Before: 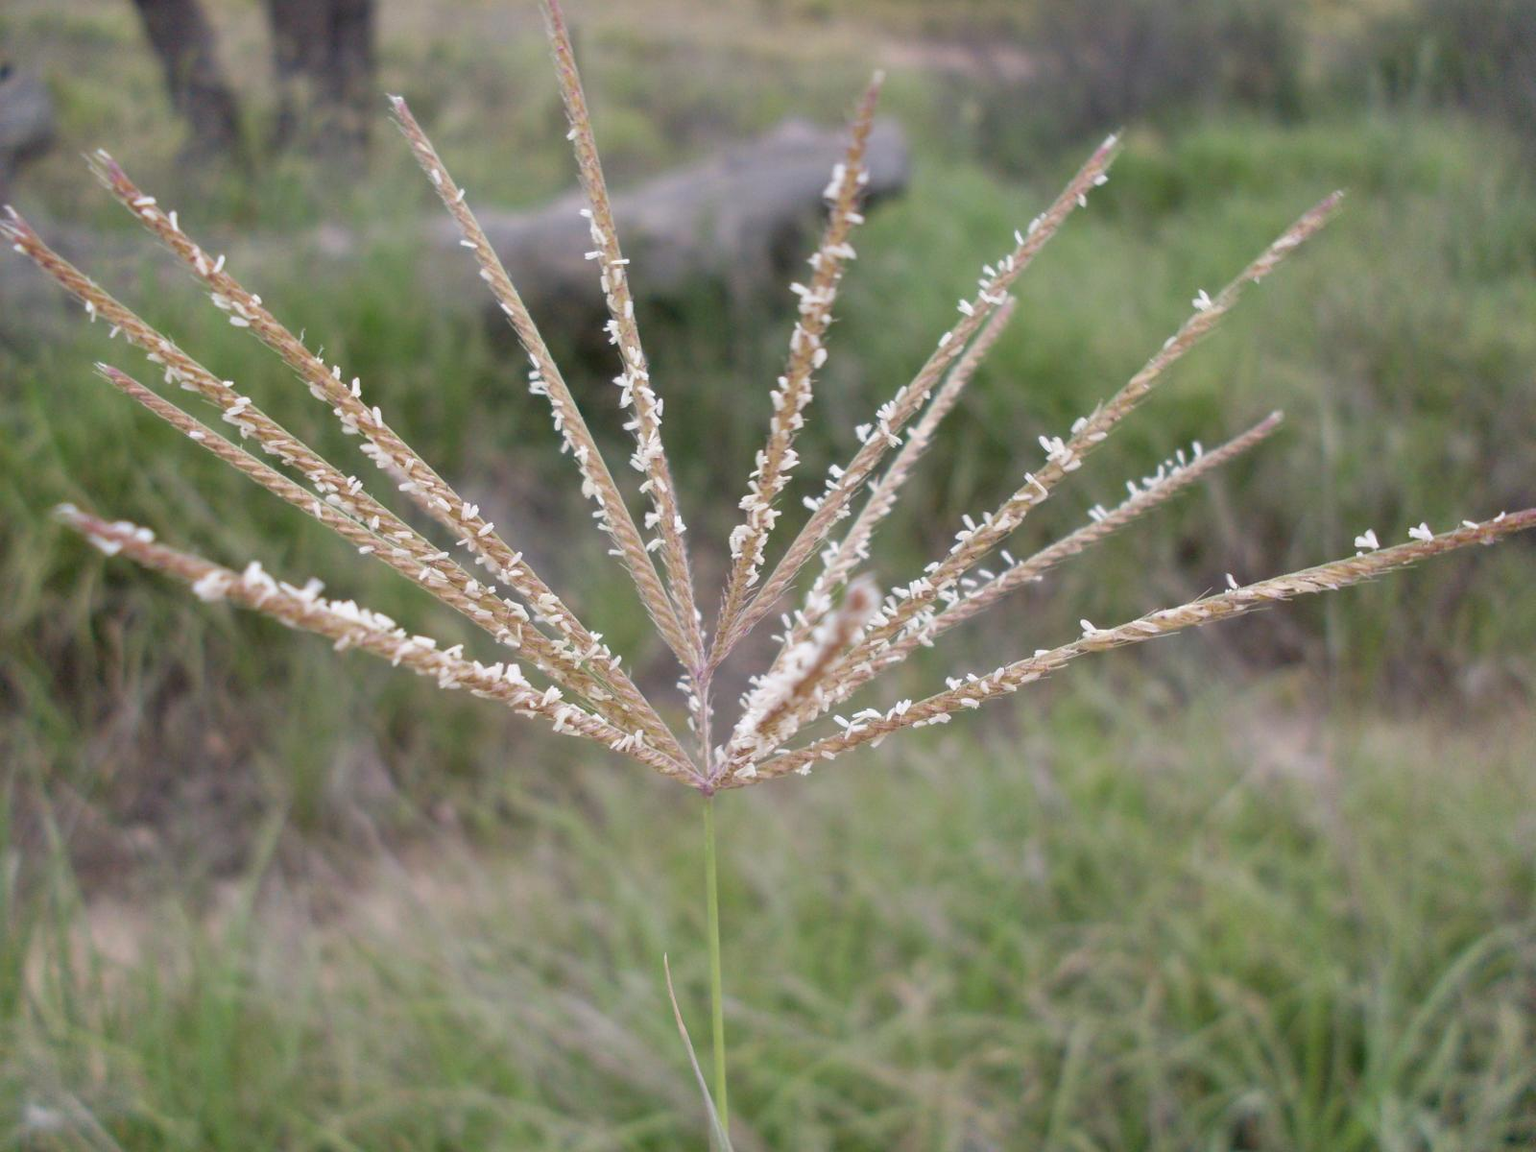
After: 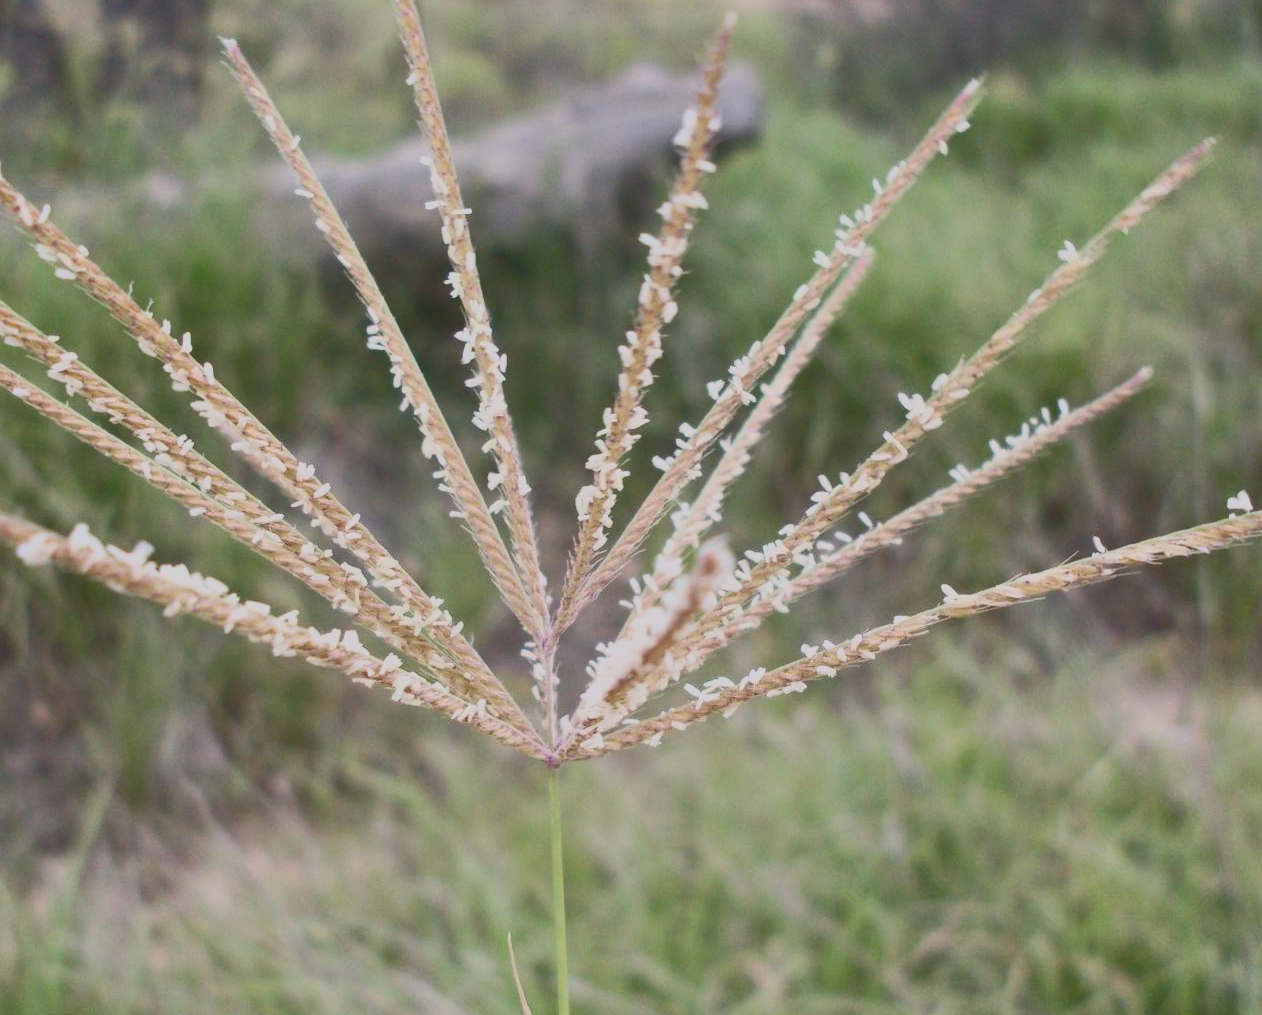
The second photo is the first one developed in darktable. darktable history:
crop: left 11.548%, top 5.105%, right 9.568%, bottom 10.276%
tone curve: curves: ch0 [(0, 0.148) (0.191, 0.225) (0.39, 0.373) (0.669, 0.716) (0.847, 0.818) (1, 0.839)], color space Lab, independent channels, preserve colors none
